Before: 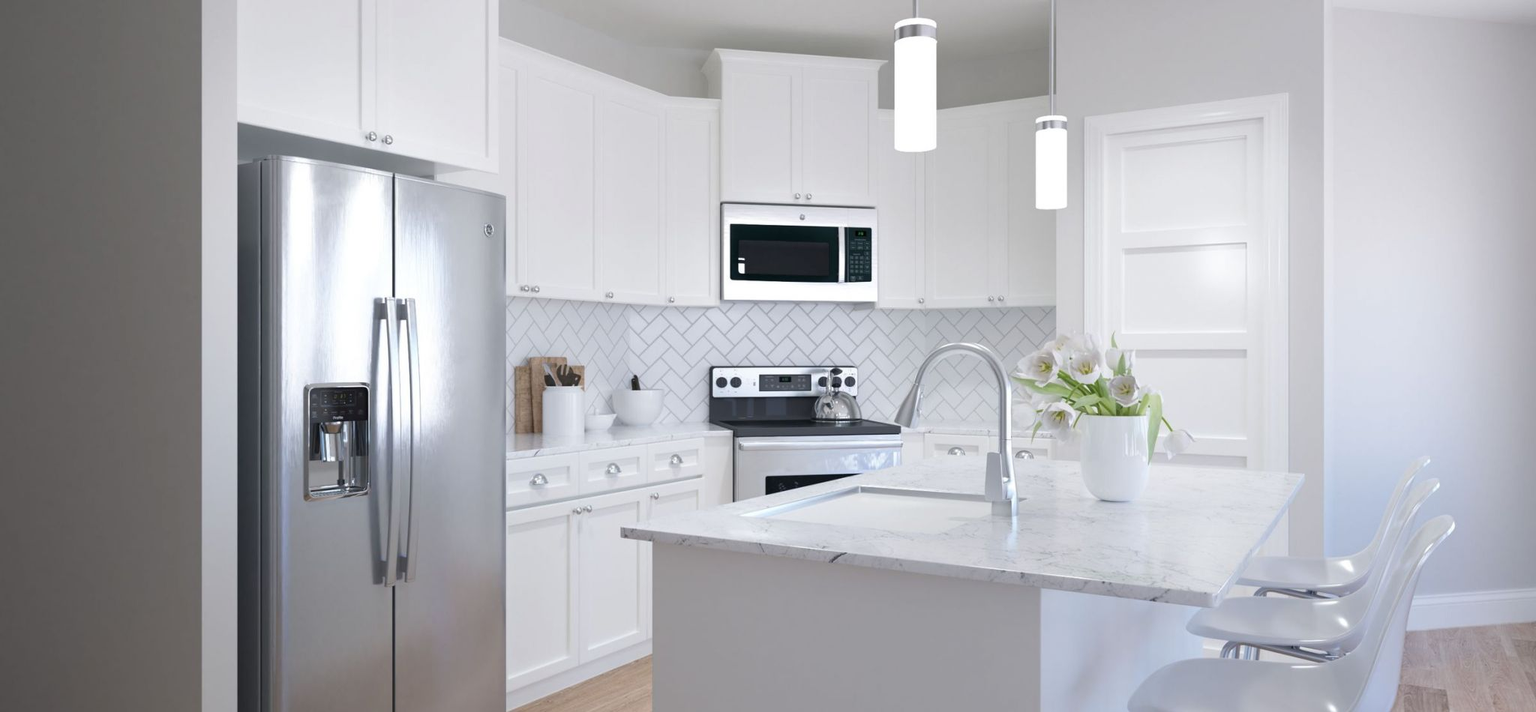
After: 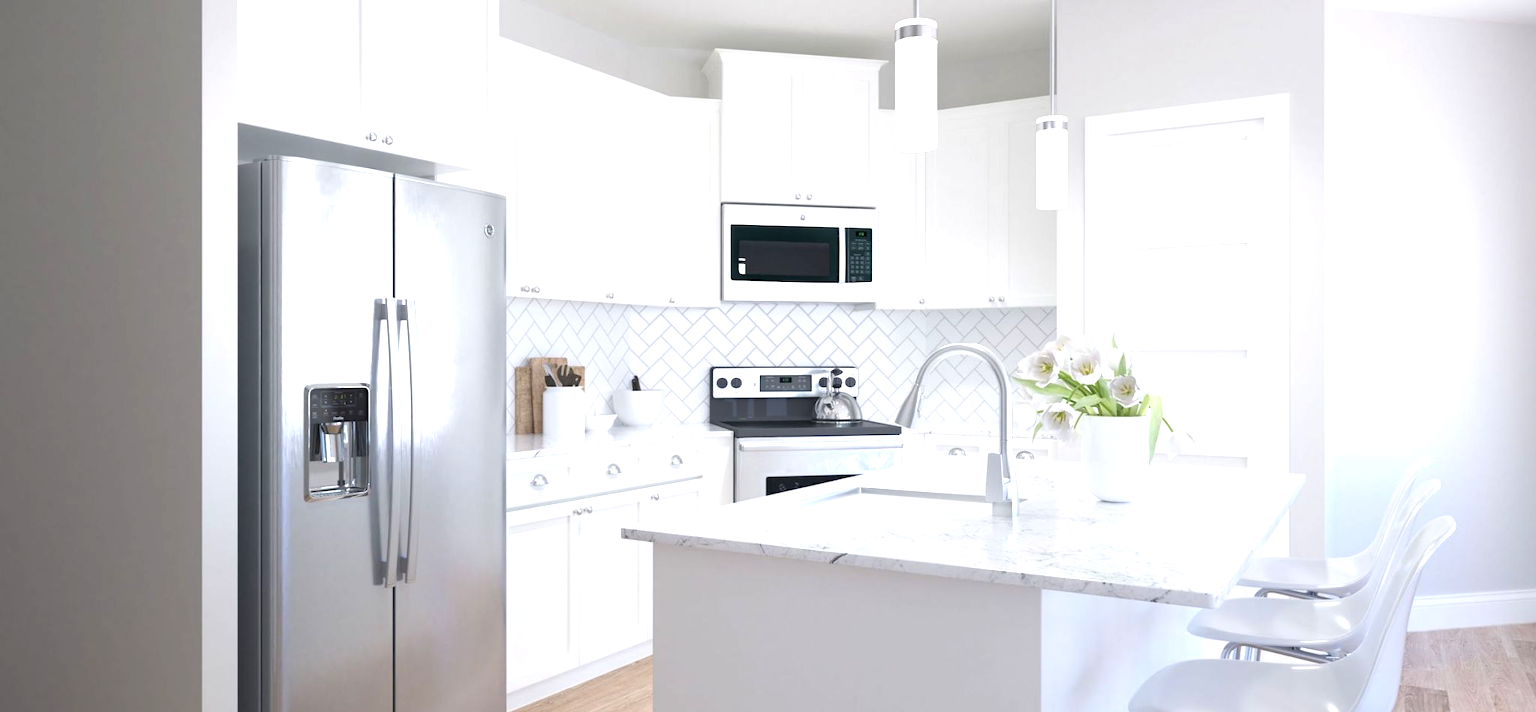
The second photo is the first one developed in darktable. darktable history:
exposure: exposure 0.742 EV, compensate highlight preservation false
